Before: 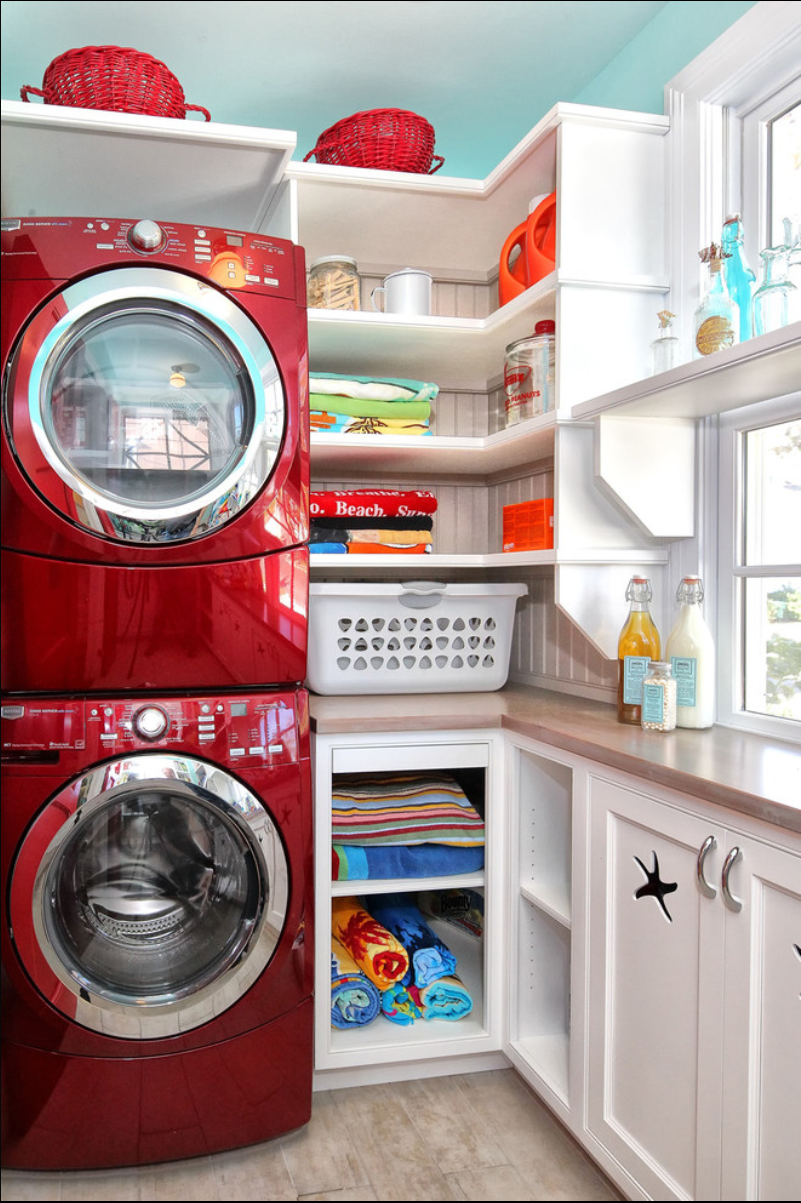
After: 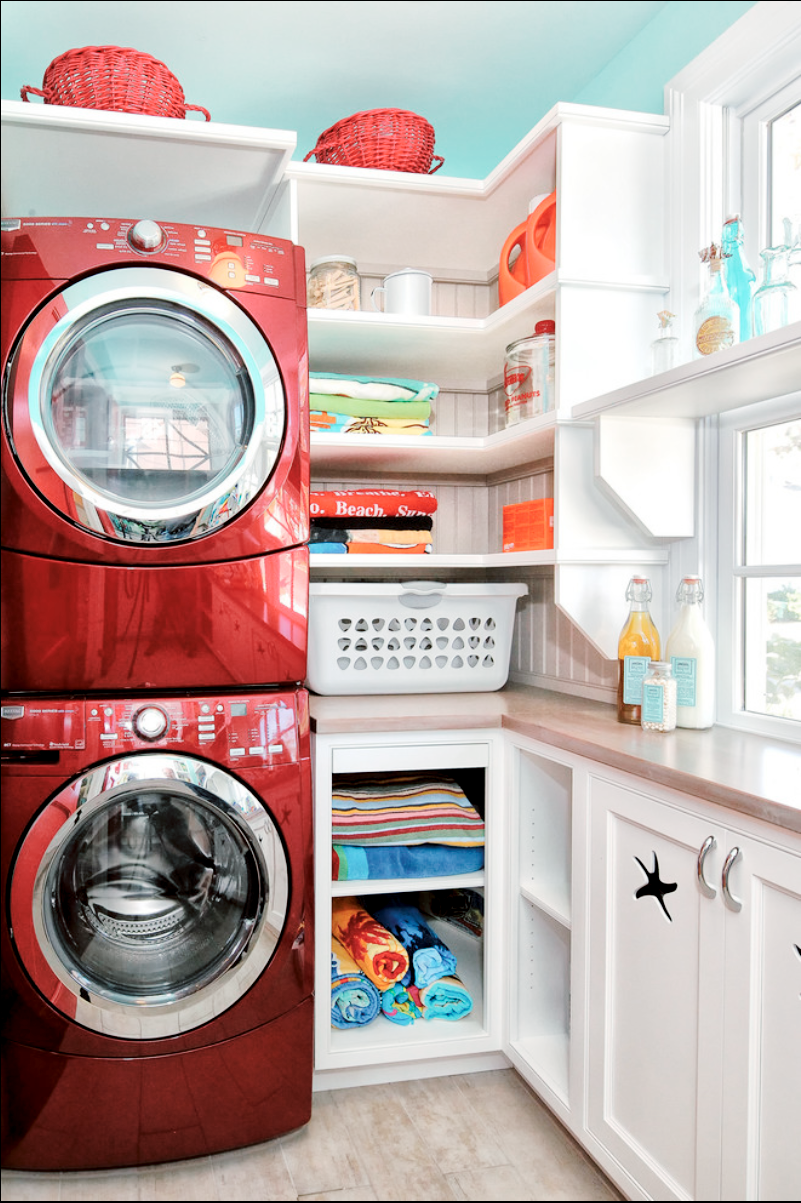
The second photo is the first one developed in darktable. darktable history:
tone curve: curves: ch0 [(0, 0) (0.003, 0.003) (0.011, 0.014) (0.025, 0.031) (0.044, 0.055) (0.069, 0.086) (0.1, 0.124) (0.136, 0.168) (0.177, 0.22) (0.224, 0.278) (0.277, 0.344) (0.335, 0.426) (0.399, 0.515) (0.468, 0.597) (0.543, 0.672) (0.623, 0.746) (0.709, 0.815) (0.801, 0.881) (0.898, 0.939) (1, 1)], preserve colors none
color look up table: target L [61.78, 42.8, 31.91, 100, 80.69, 61.46, 57.56, 50.79, 42.93, 44.91, 37.06, 26.64, 71.04, 58.9, 50.92, 49, 35.24, 25.32, 23.83, 8.1, 62.04, 47.07, 42.45, 26.98, 0 ×25], target a [-14.55, -28.26, -6.985, -0.001, 0.155, 20.01, 18.49, 34.58, -0.215, 42.44, 42.16, 12.09, -0.905, -0.454, 3.547, 41.11, -0.814, 18.34, 2.397, -0.042, -27.69, -25.74, -6.425, -0.549, 0 ×25], target b [43.59, 21.98, 15.91, 0.014, 0.748, 50.62, 12.64, 38.85, 0.069, 14.53, 21.59, 12.8, 0.042, -0.648, -18.36, -9.378, -32.7, -11.09, -32.78, 0.011, -4.415, -21.5, -19.85, -0.466, 0 ×25], num patches 24
